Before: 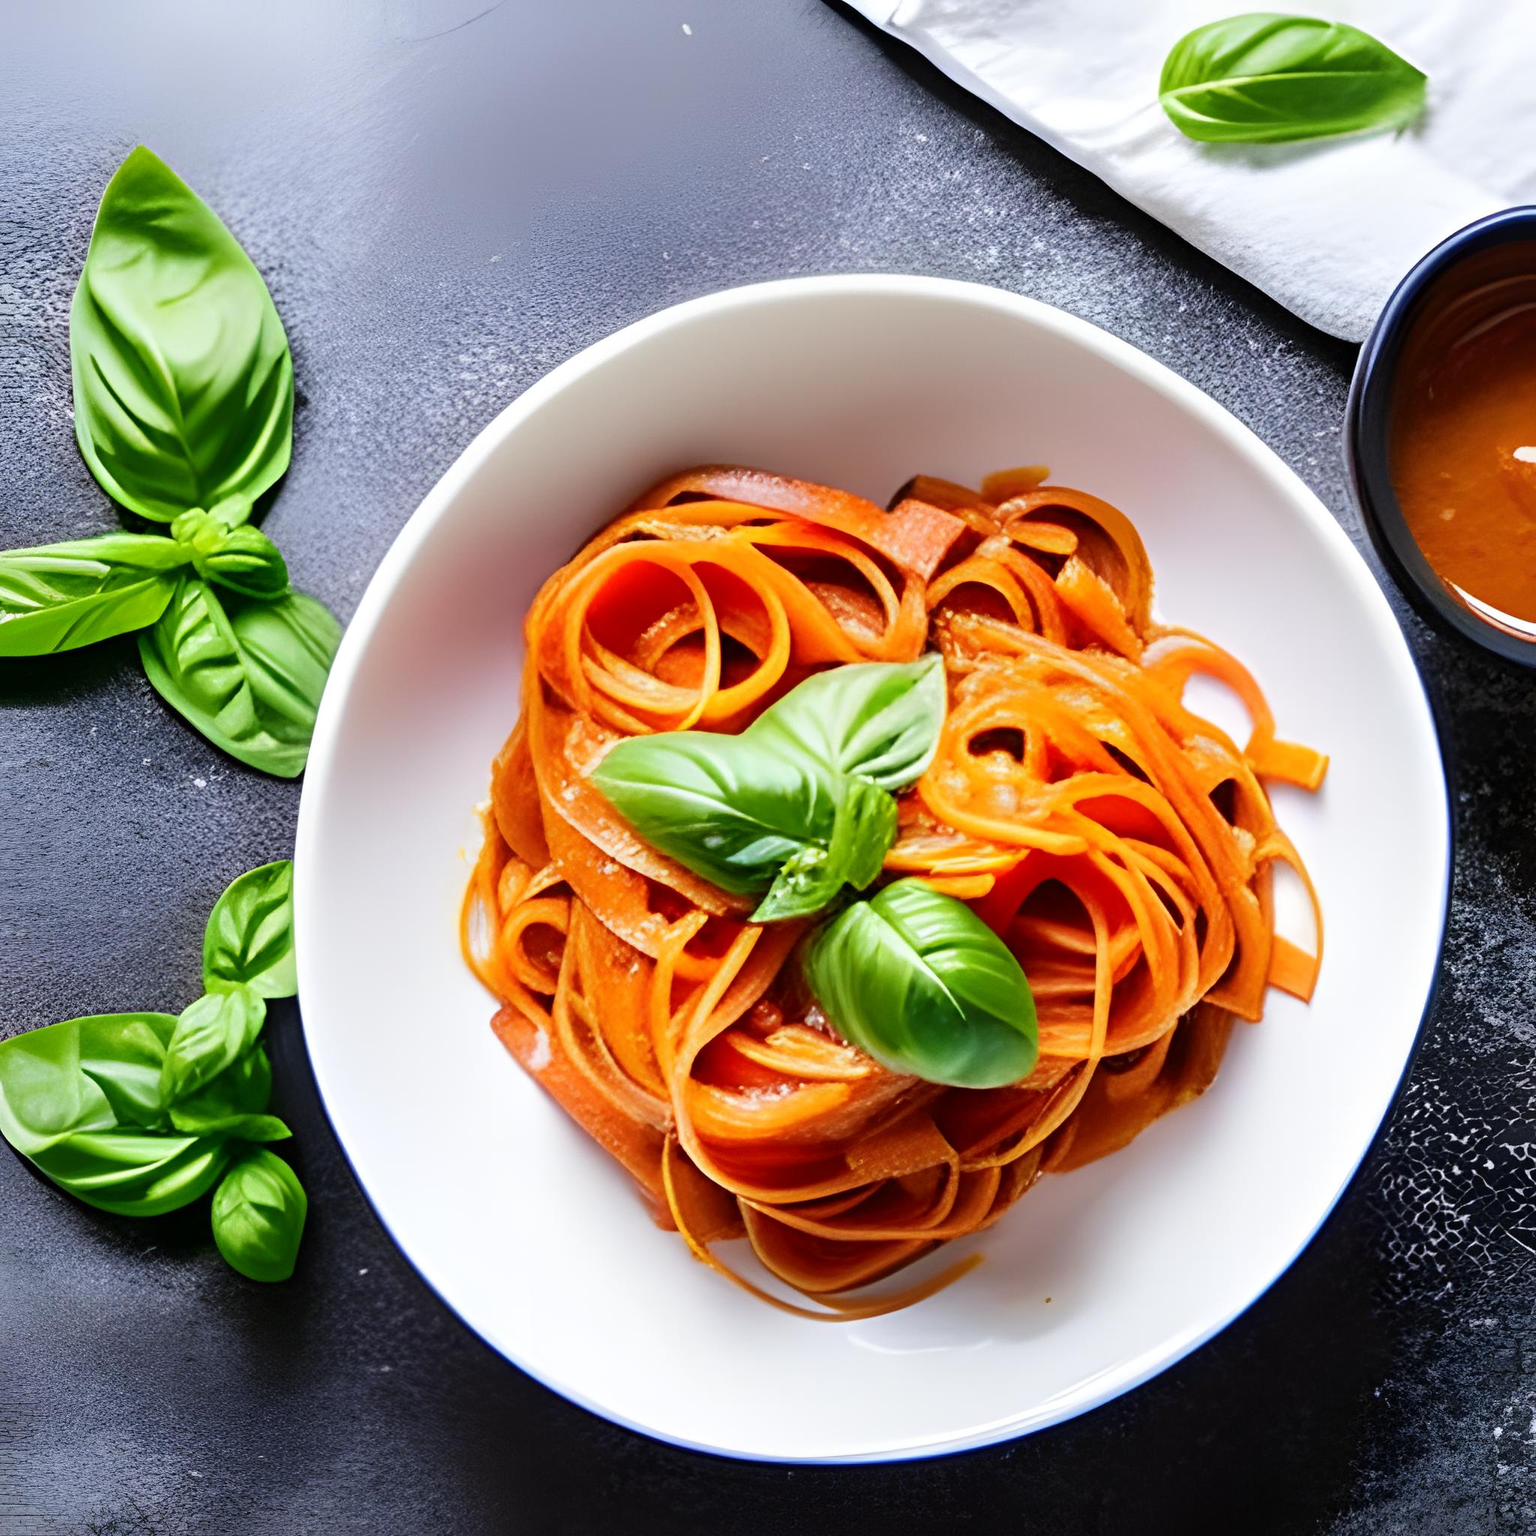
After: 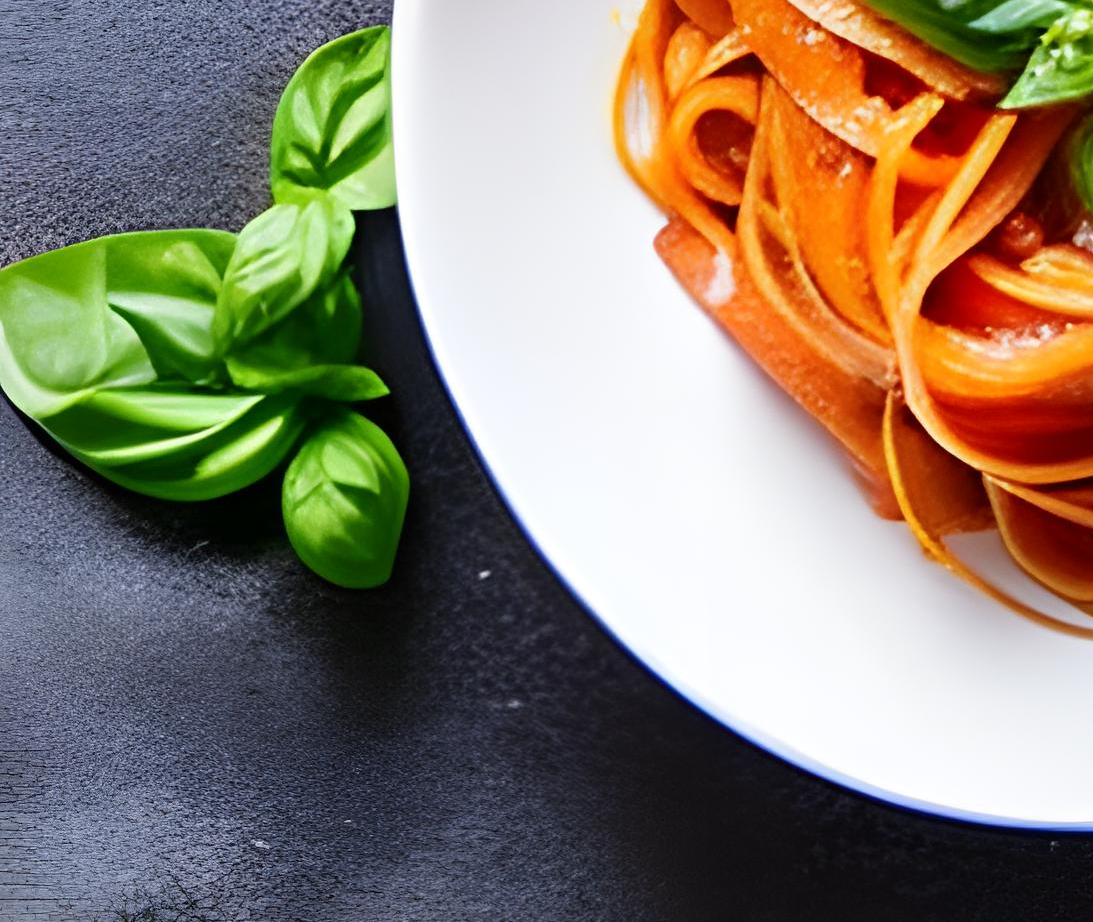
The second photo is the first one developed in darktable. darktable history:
crop and rotate: top 54.778%, right 46.61%, bottom 0.159%
rotate and perspective: automatic cropping original format, crop left 0, crop top 0
